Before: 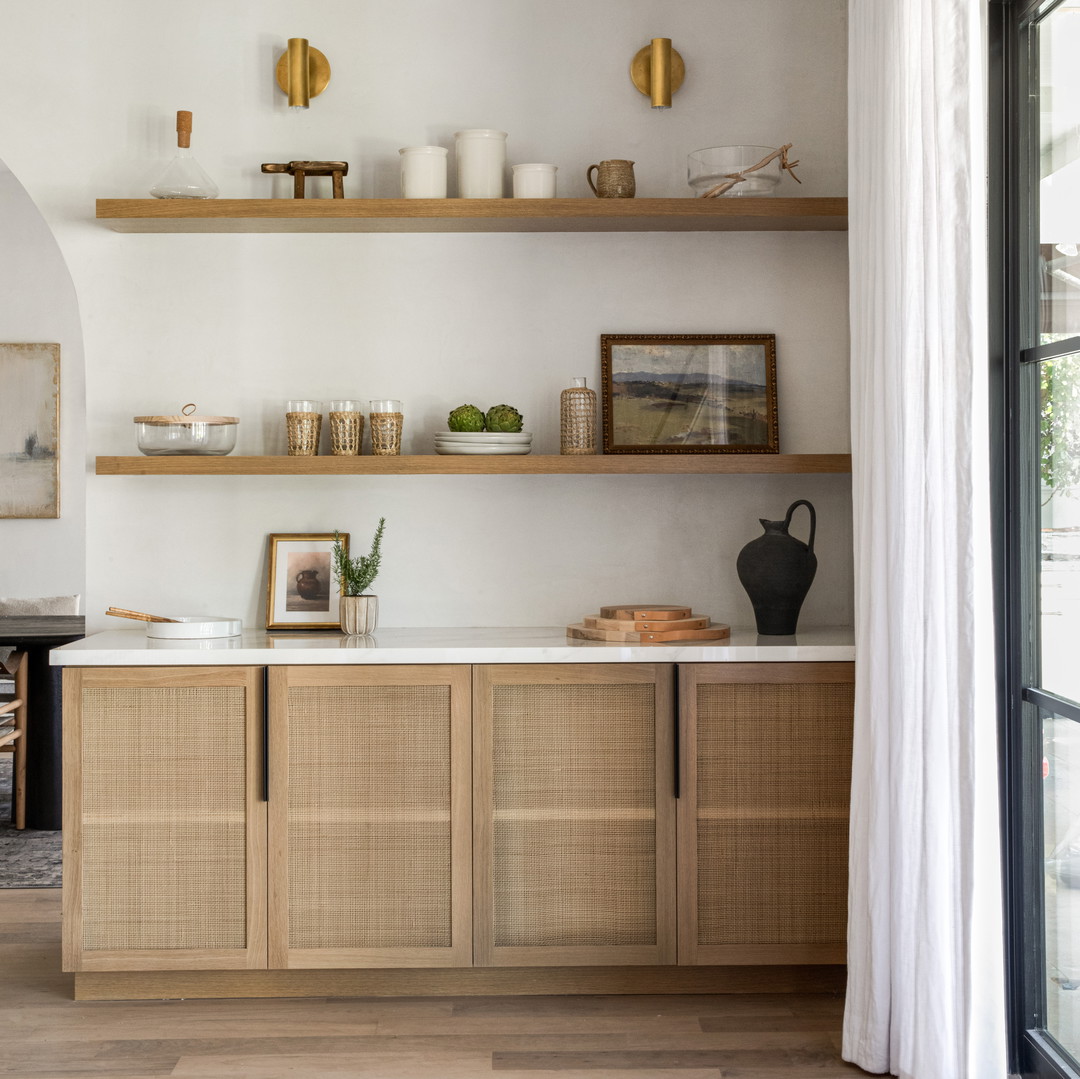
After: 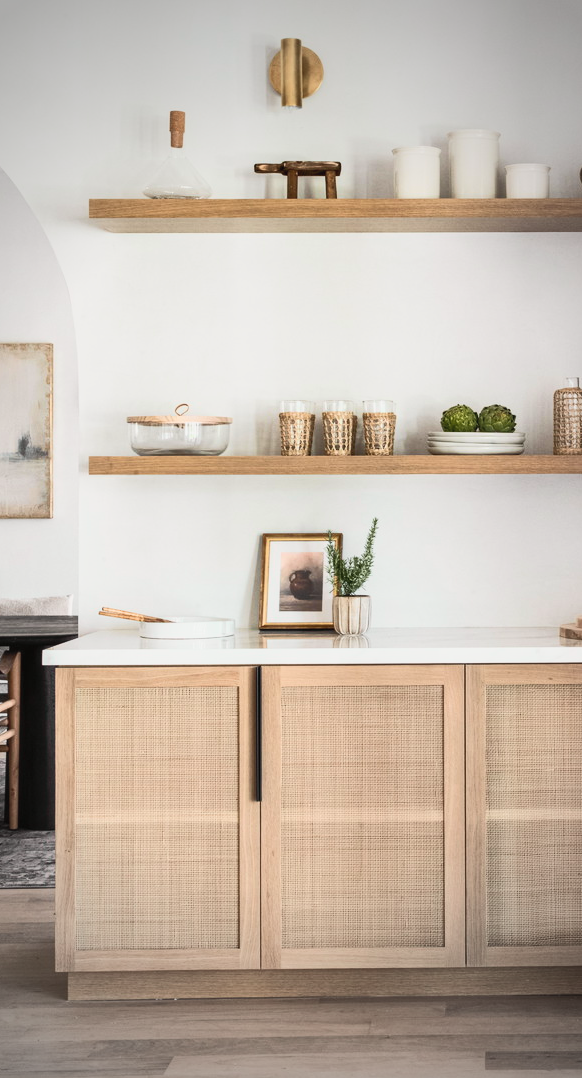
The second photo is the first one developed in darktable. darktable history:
tone curve: curves: ch0 [(0, 0.026) (0.172, 0.194) (0.398, 0.437) (0.469, 0.544) (0.612, 0.741) (0.845, 0.926) (1, 0.968)]; ch1 [(0, 0) (0.437, 0.453) (0.472, 0.467) (0.502, 0.502) (0.531, 0.537) (0.574, 0.583) (0.617, 0.64) (0.699, 0.749) (0.859, 0.919) (1, 1)]; ch2 [(0, 0) (0.33, 0.301) (0.421, 0.443) (0.476, 0.502) (0.511, 0.504) (0.553, 0.55) (0.595, 0.586) (0.664, 0.664) (1, 1)], color space Lab, independent channels, preserve colors none
crop: left 0.711%, right 45.393%, bottom 0.086%
vignetting: fall-off start 64.03%, width/height ratio 0.886
